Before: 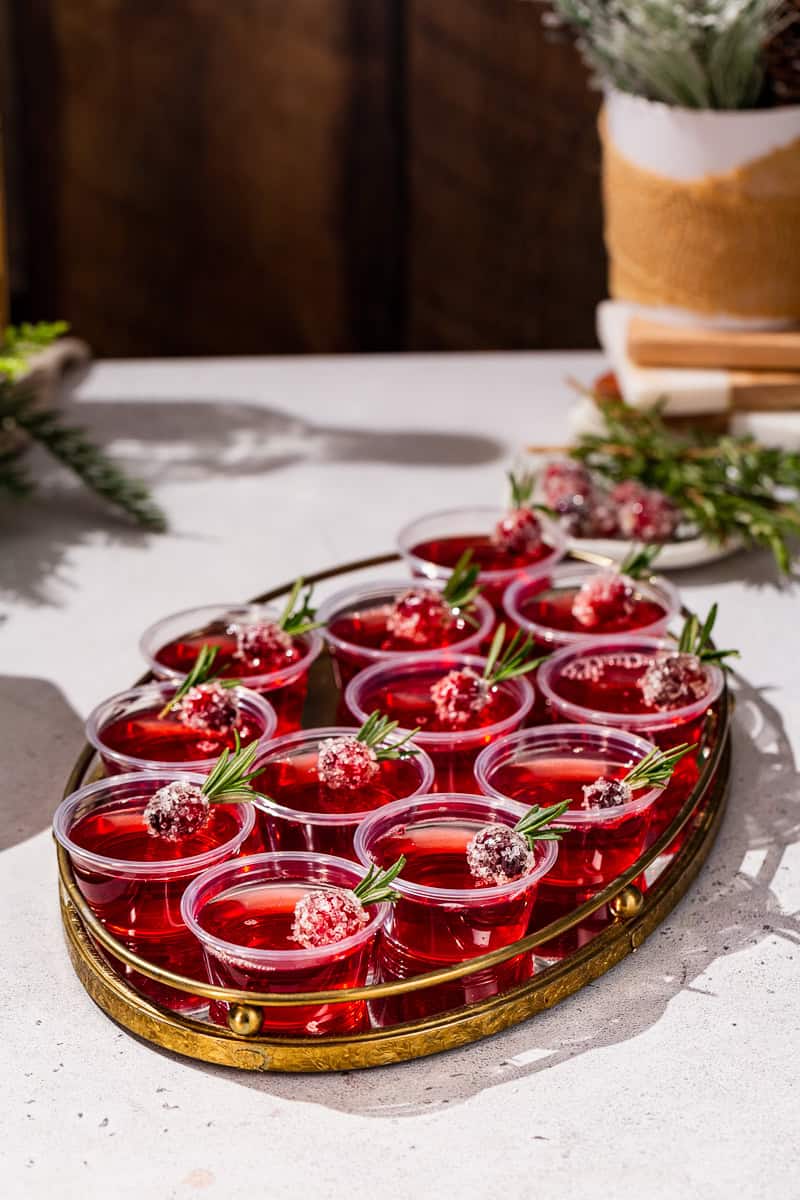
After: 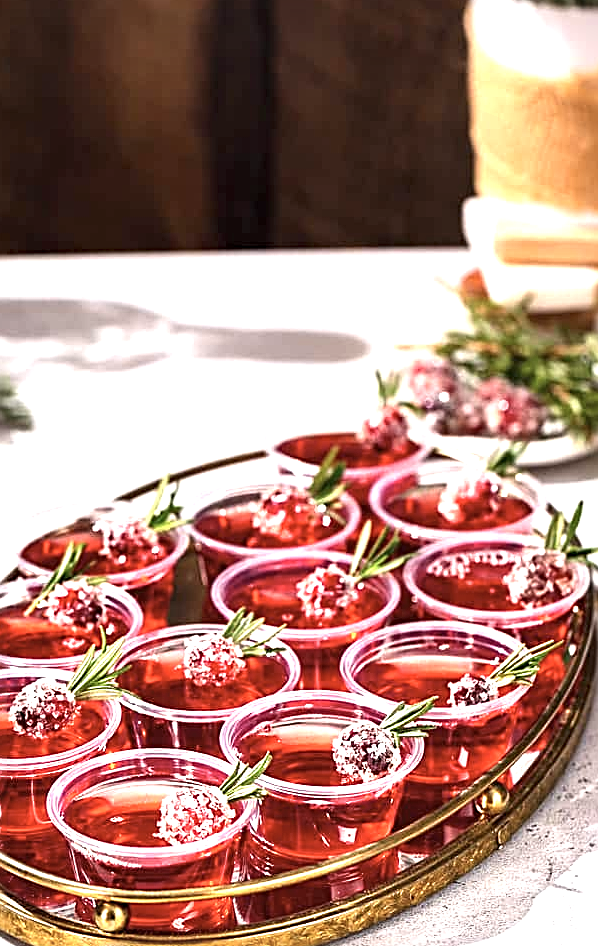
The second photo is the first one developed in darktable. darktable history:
color correction: saturation 0.8
sharpen: radius 2.531, amount 0.628
crop: left 16.768%, top 8.653%, right 8.362%, bottom 12.485%
vignetting: fall-off start 97.23%, saturation -0.024, center (-0.033, -0.042), width/height ratio 1.179, unbound false
exposure: black level correction 0, exposure 1.45 EV, compensate exposure bias true, compensate highlight preservation false
